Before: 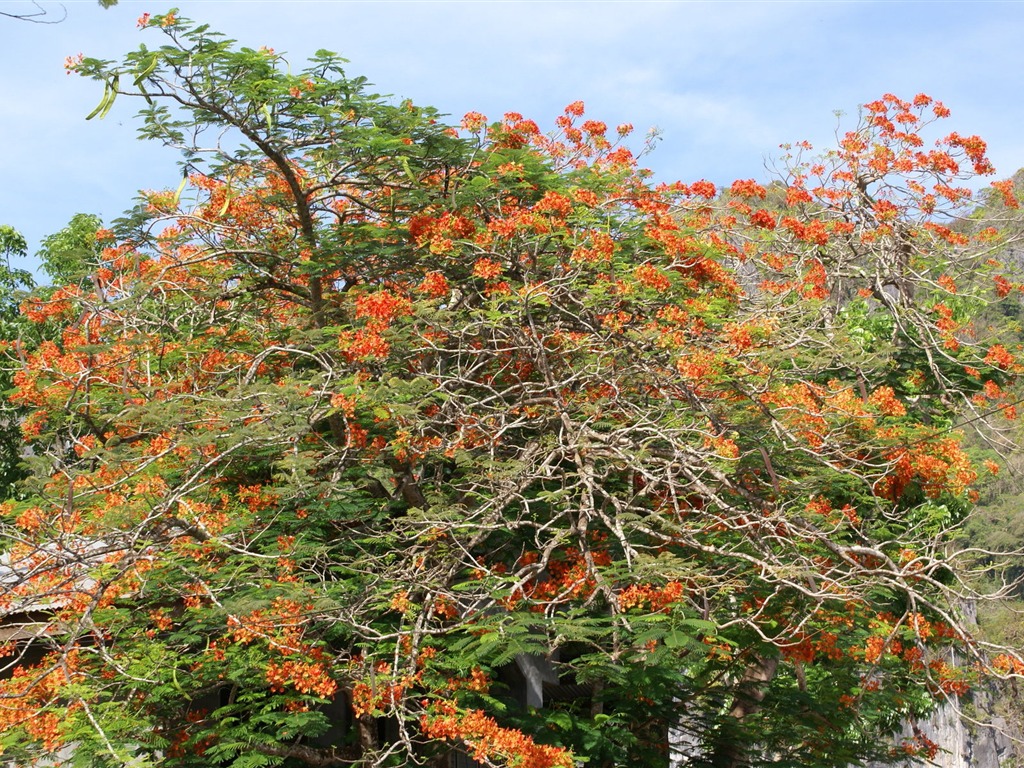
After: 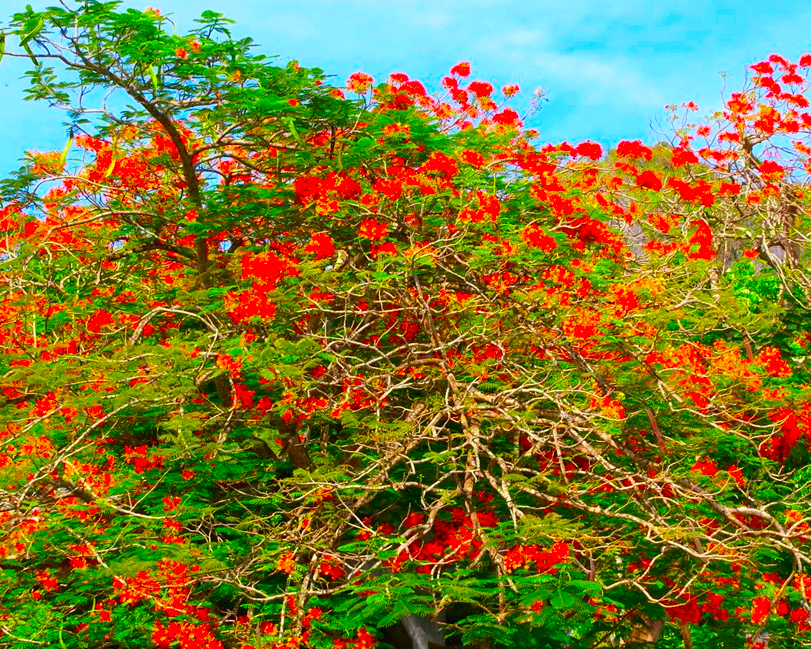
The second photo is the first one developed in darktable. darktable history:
crop: left 11.185%, top 5.145%, right 9.582%, bottom 10.231%
color correction: highlights b* -0.012, saturation 2.99
